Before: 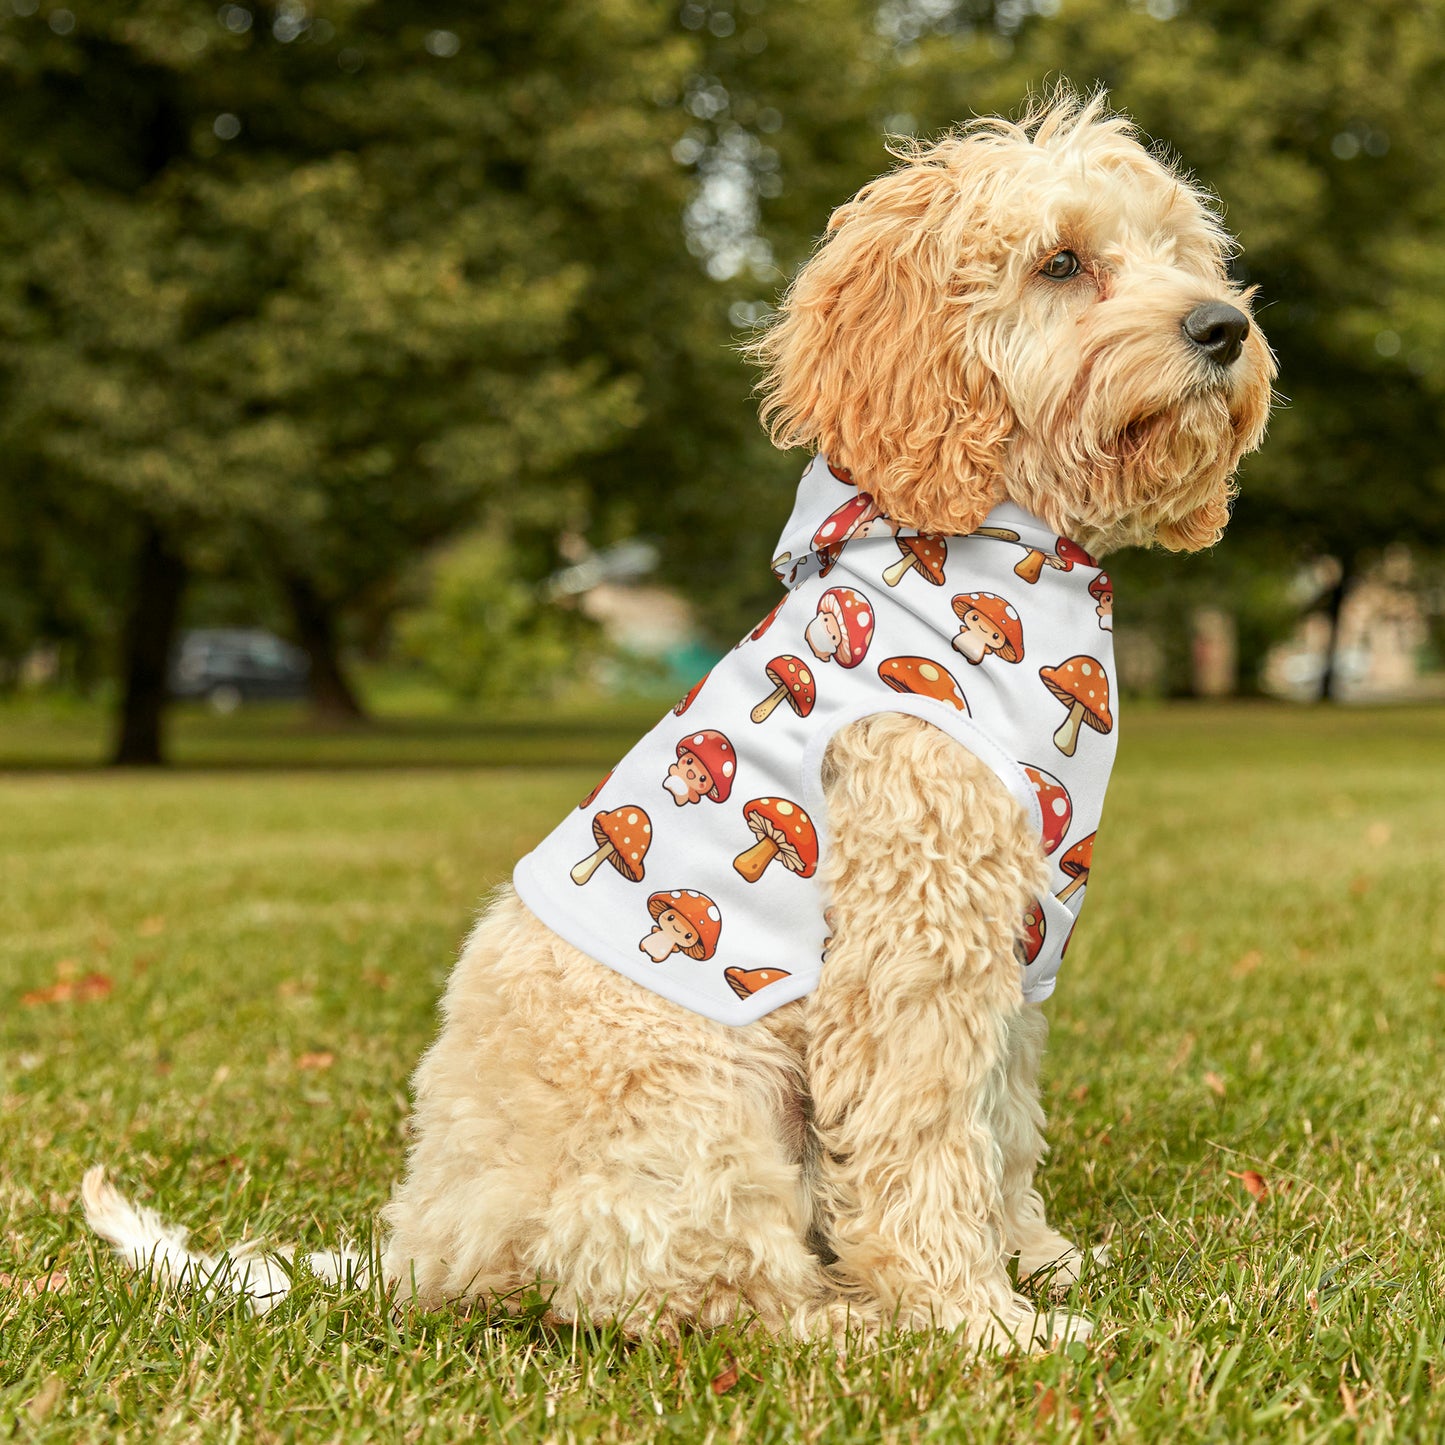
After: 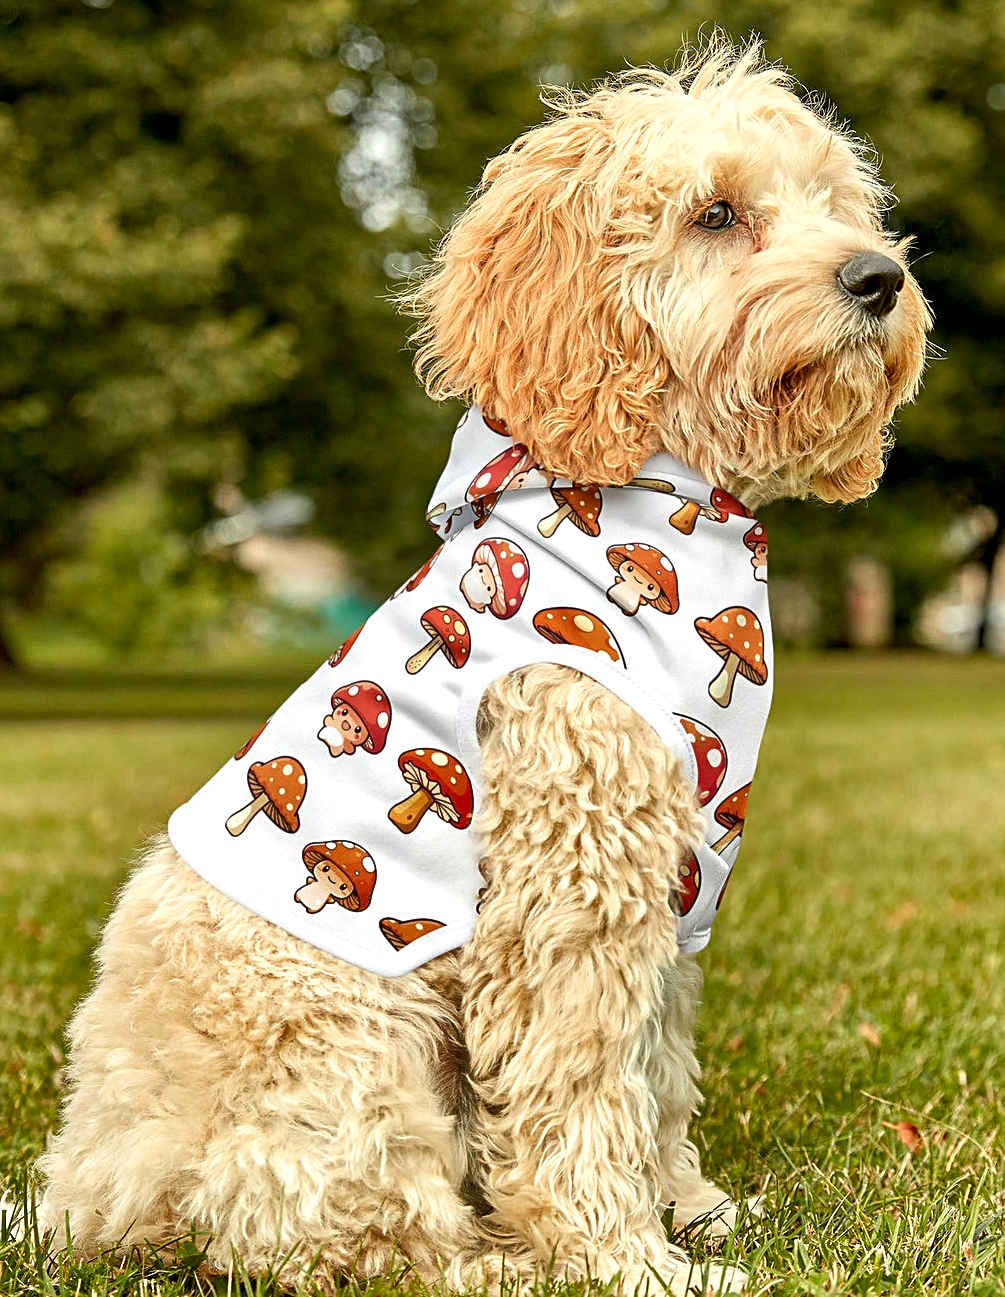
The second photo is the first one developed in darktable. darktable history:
exposure: black level correction 0.007, exposure 0.156 EV, compensate exposure bias true, compensate highlight preservation false
crop and rotate: left 23.889%, top 3.403%, right 6.518%, bottom 6.788%
shadows and highlights: radius 170.7, shadows 26.89, white point adjustment 2.95, highlights -68.88, soften with gaussian
sharpen: on, module defaults
